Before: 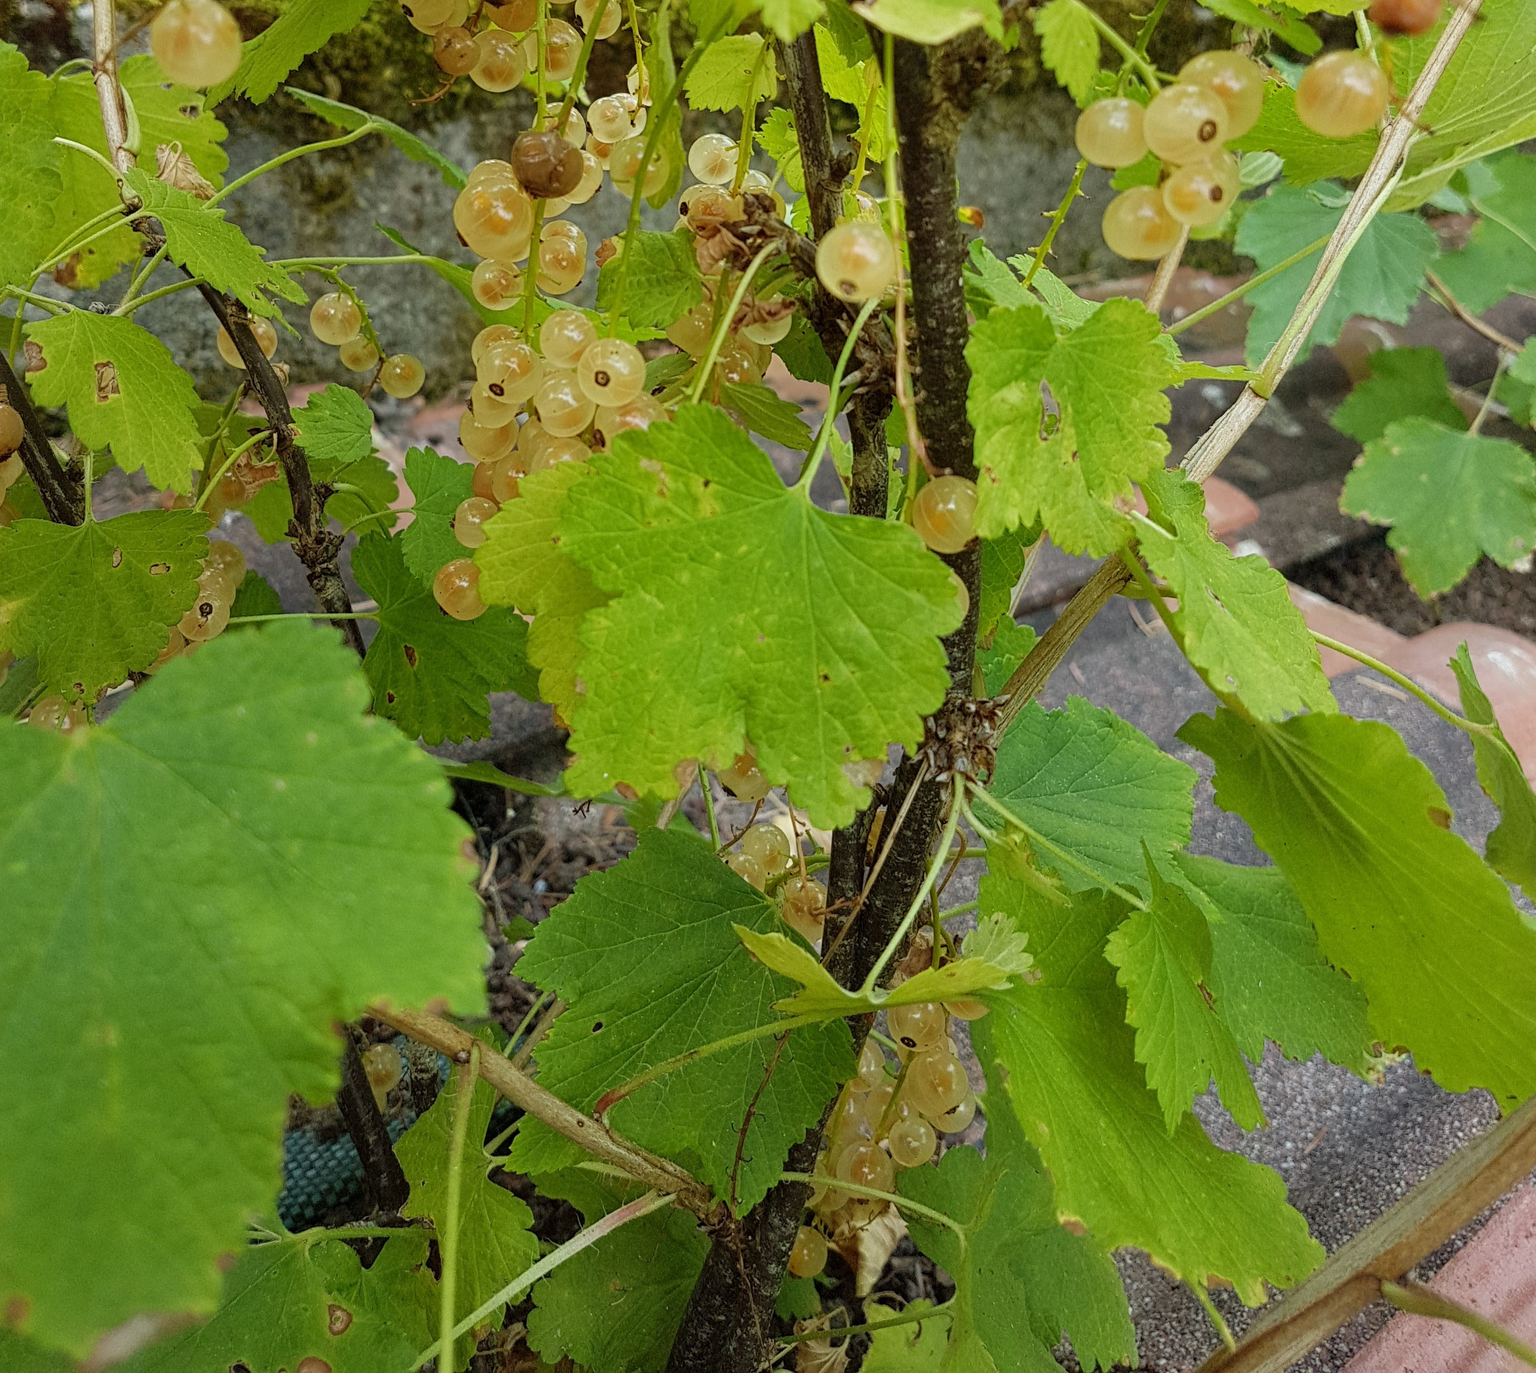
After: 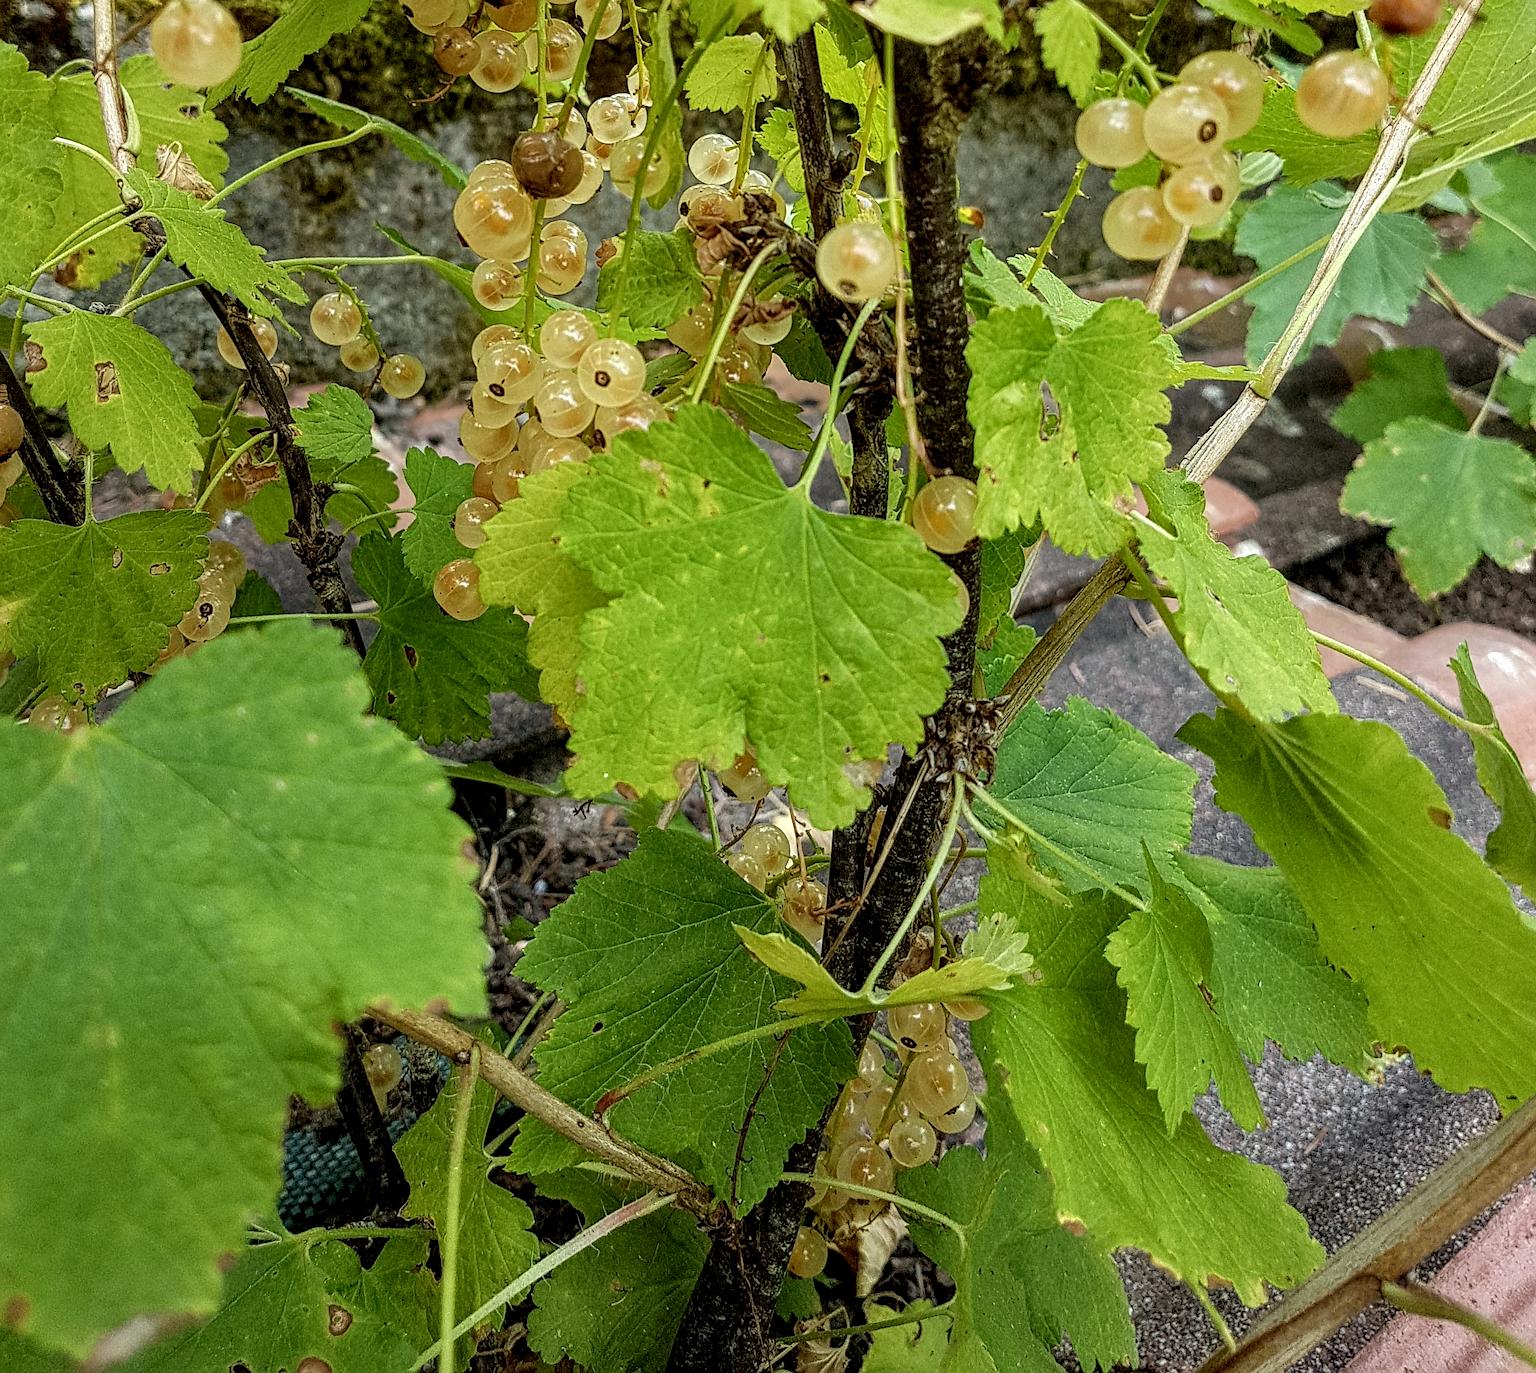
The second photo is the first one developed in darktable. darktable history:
local contrast: highlights 60%, shadows 60%, detail 160%
sharpen: on, module defaults
